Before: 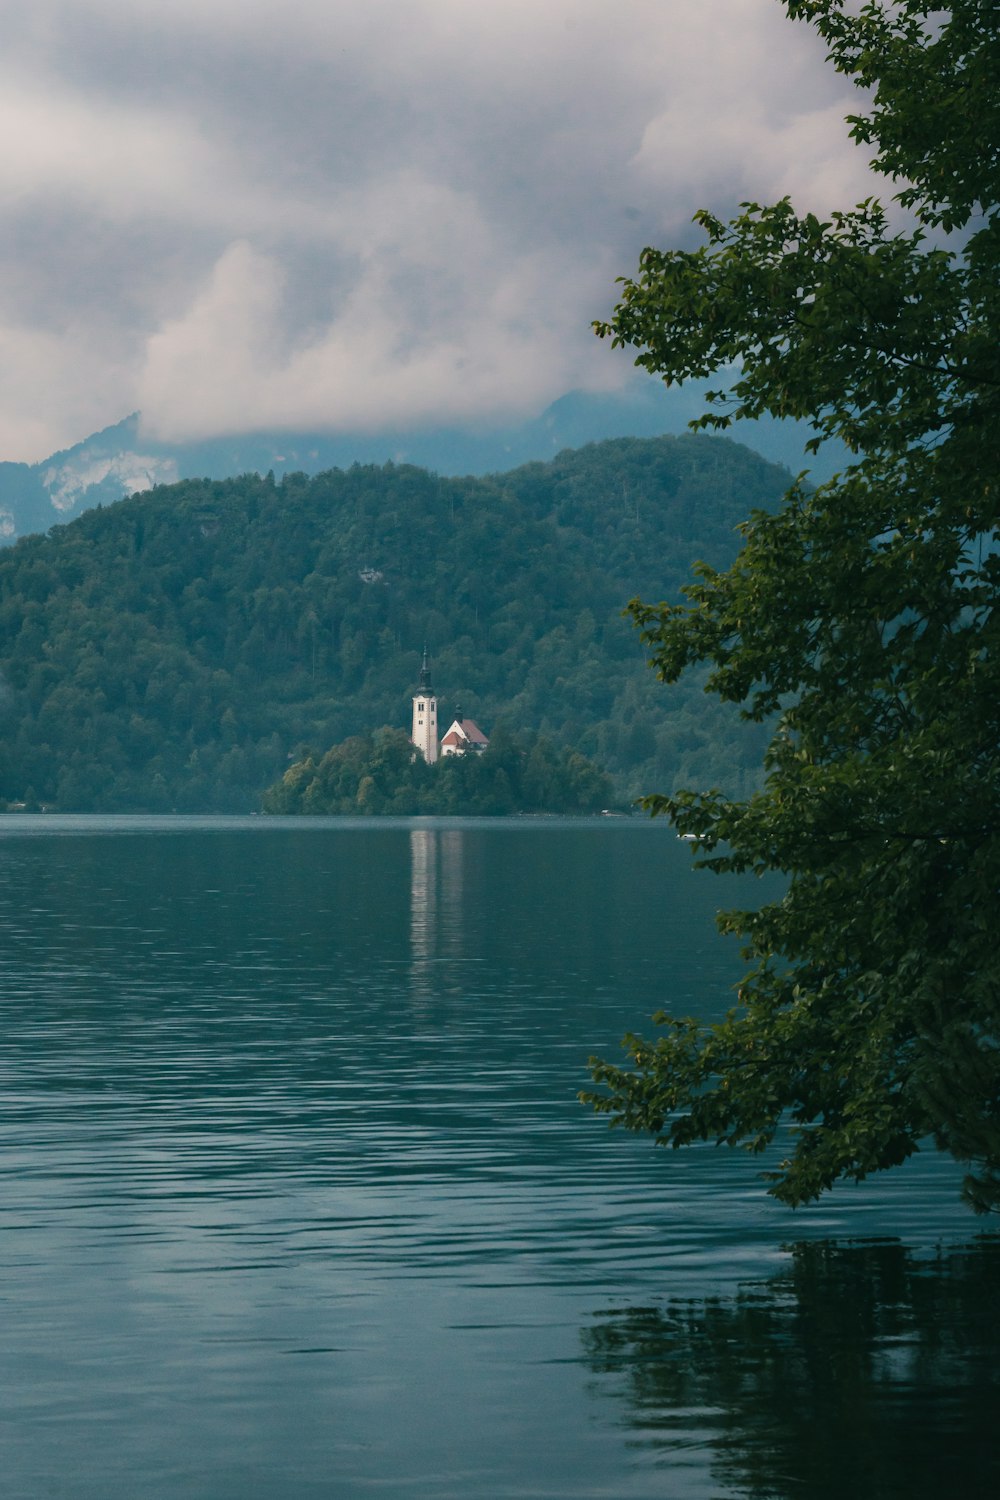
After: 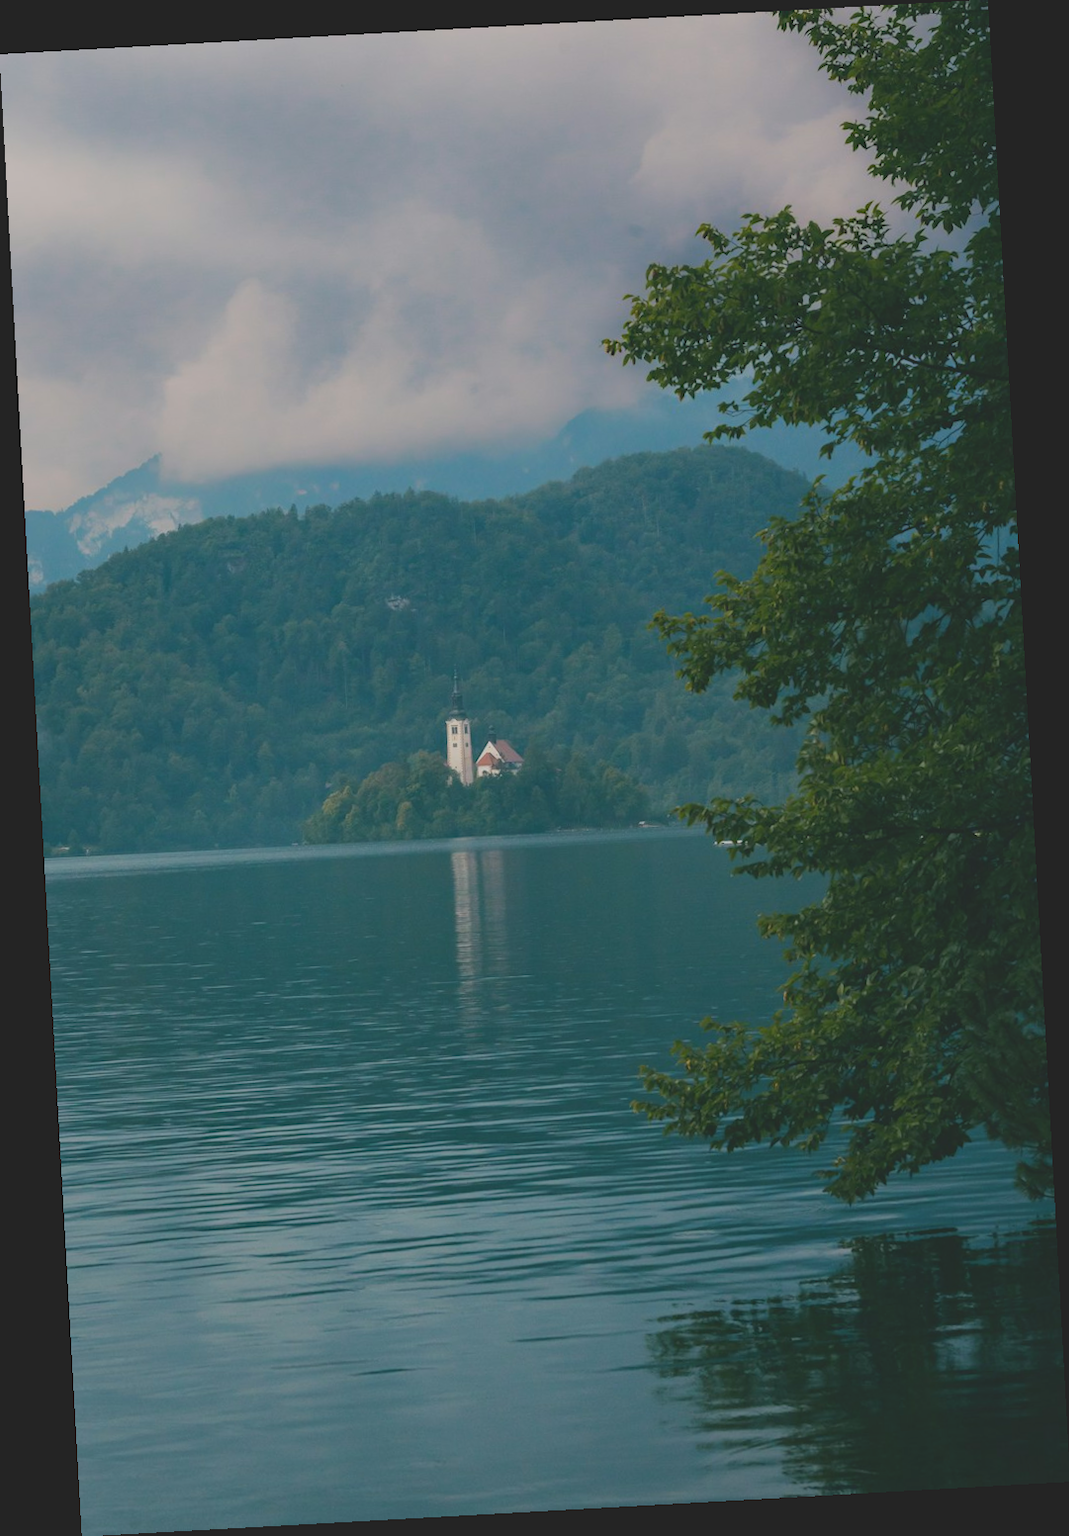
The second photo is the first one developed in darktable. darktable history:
contrast brightness saturation: contrast -0.28
rotate and perspective: rotation -3.18°, automatic cropping off
